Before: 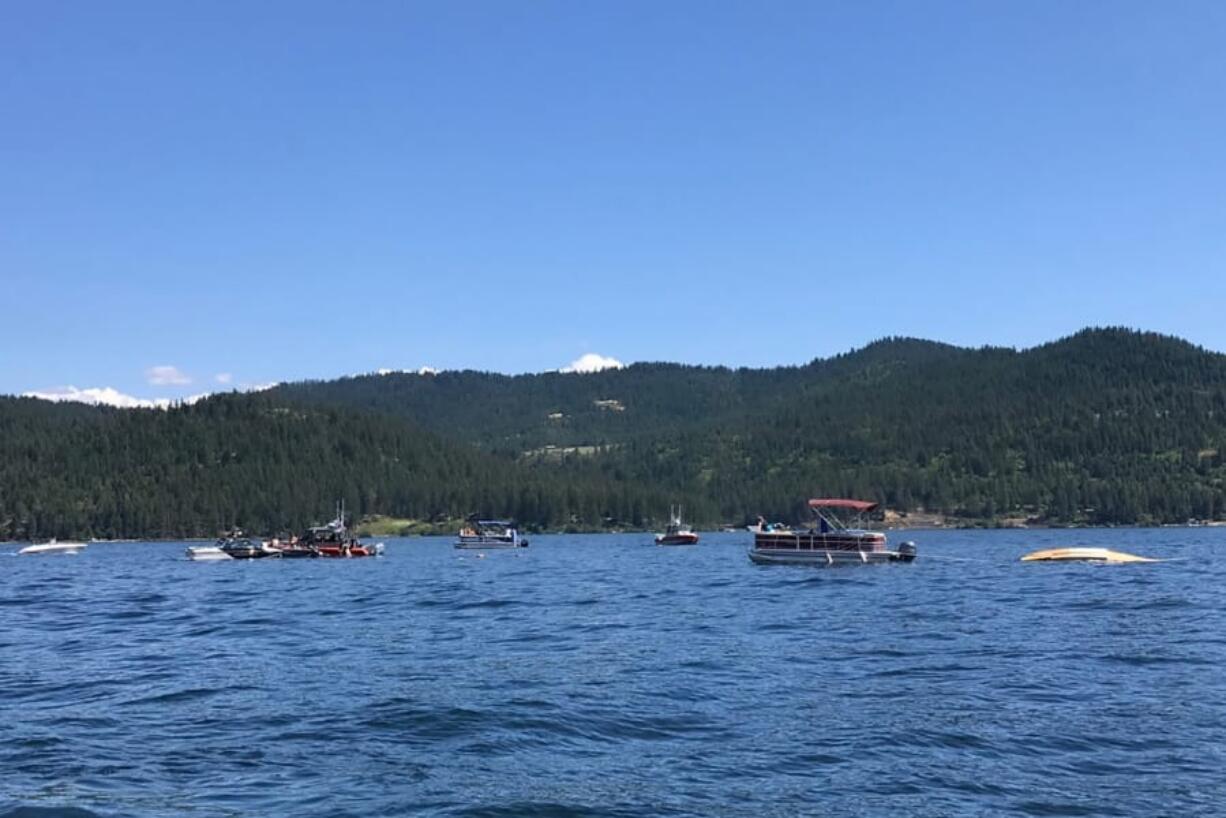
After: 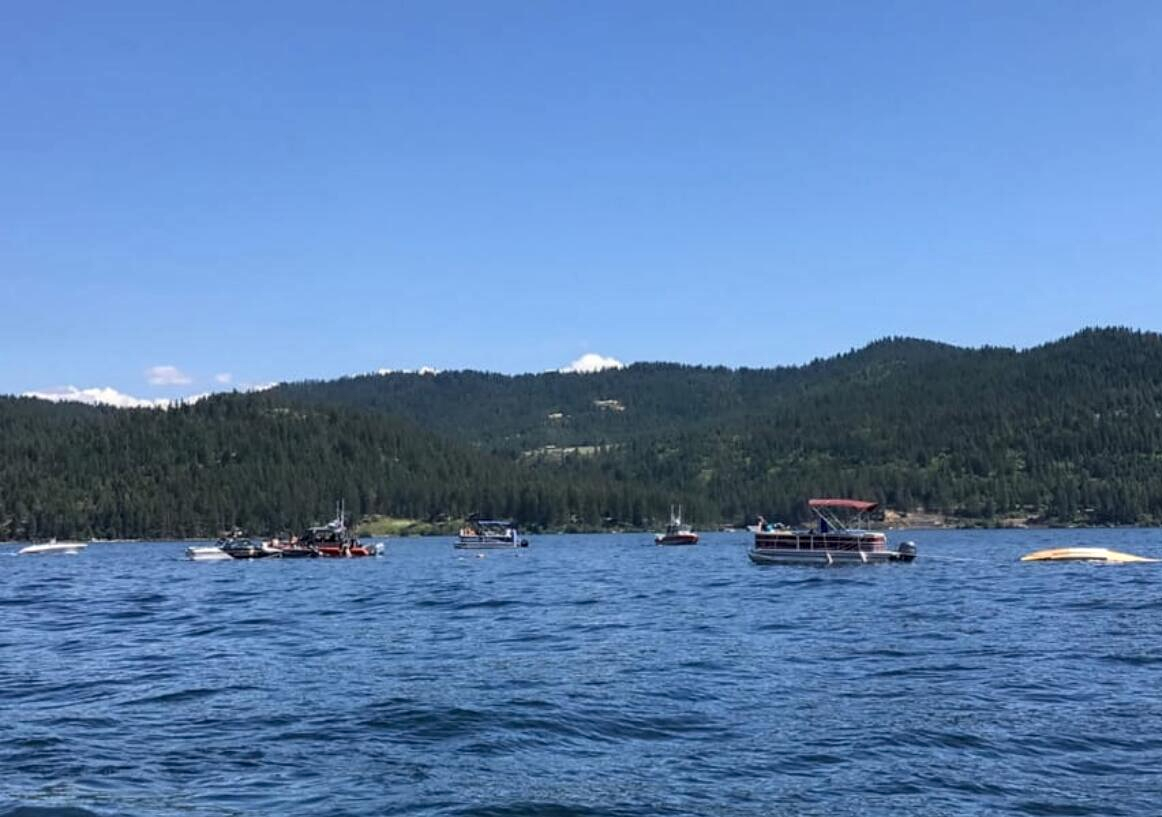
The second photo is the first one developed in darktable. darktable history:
crop and rotate: right 5.167%
local contrast: on, module defaults
